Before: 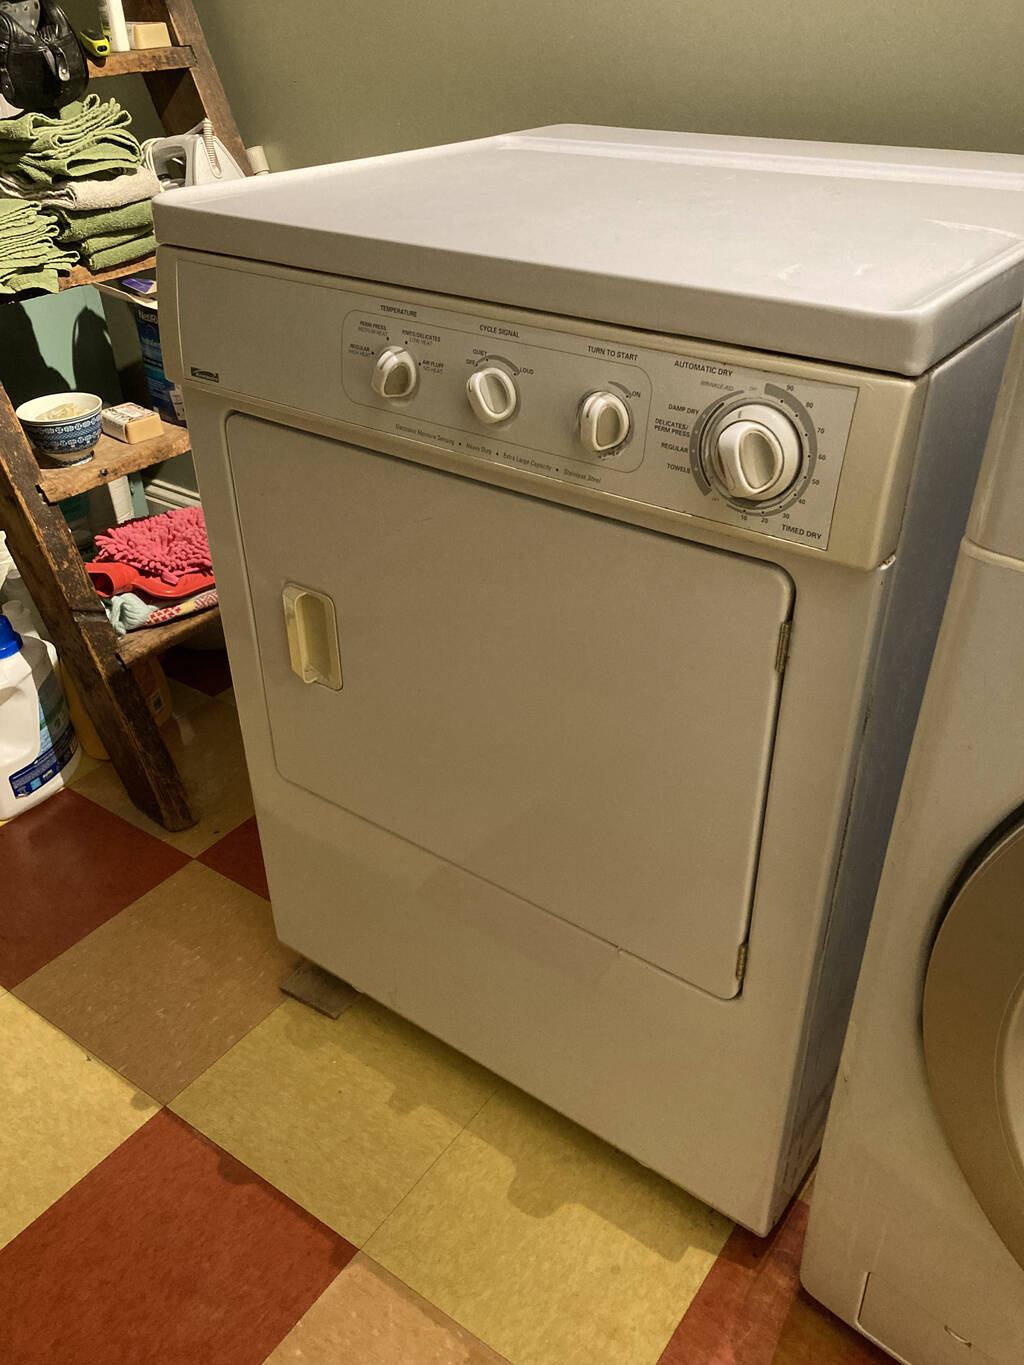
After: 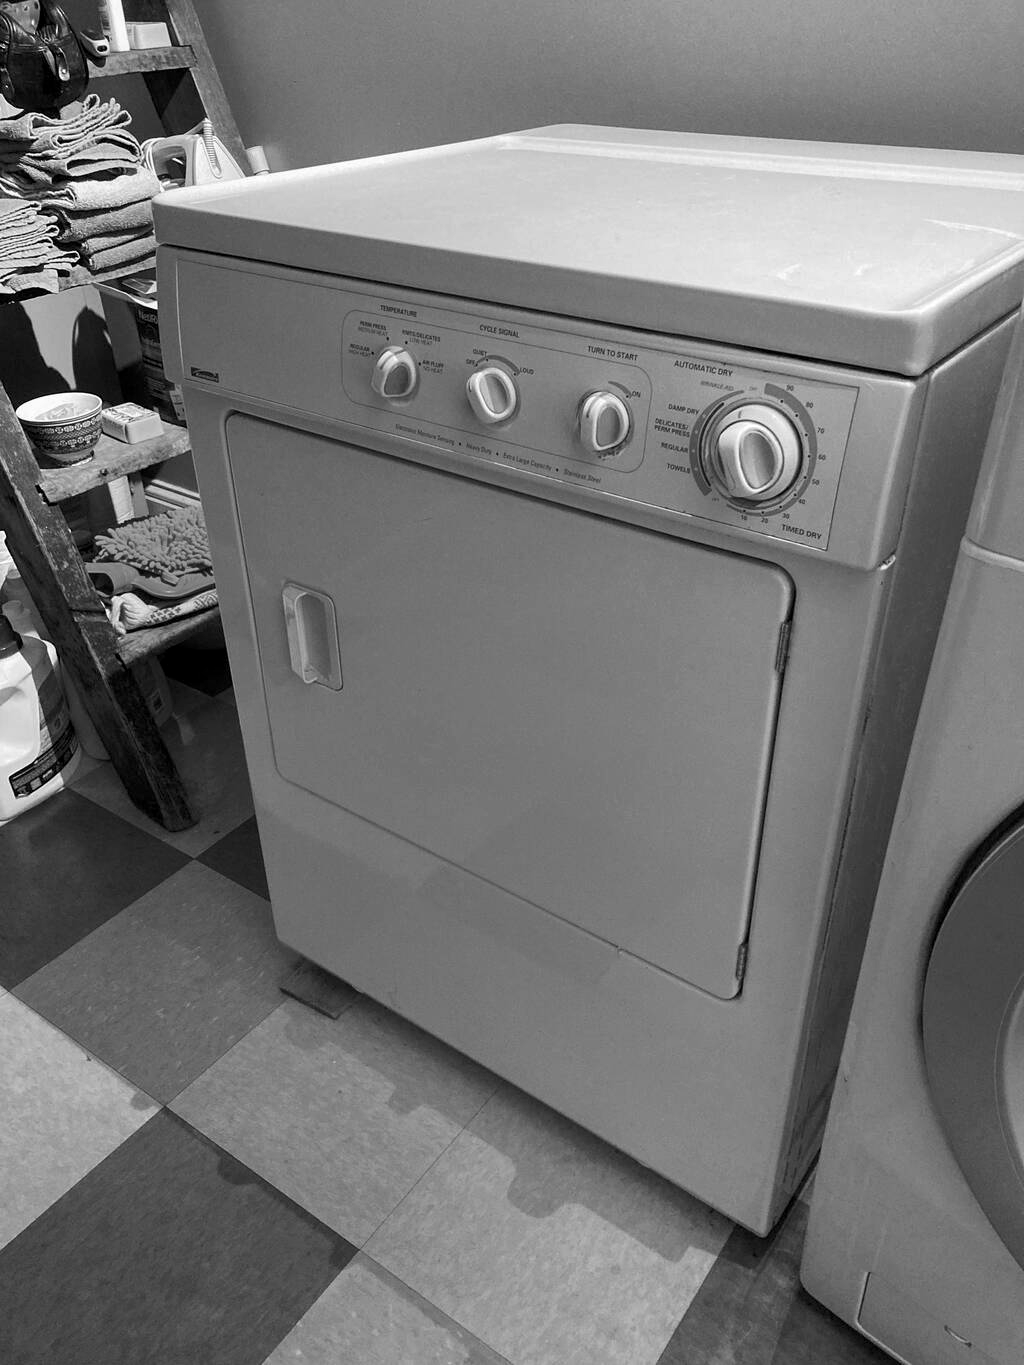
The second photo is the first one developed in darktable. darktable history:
monochrome: size 1
local contrast: highlights 100%, shadows 100%, detail 120%, midtone range 0.2
